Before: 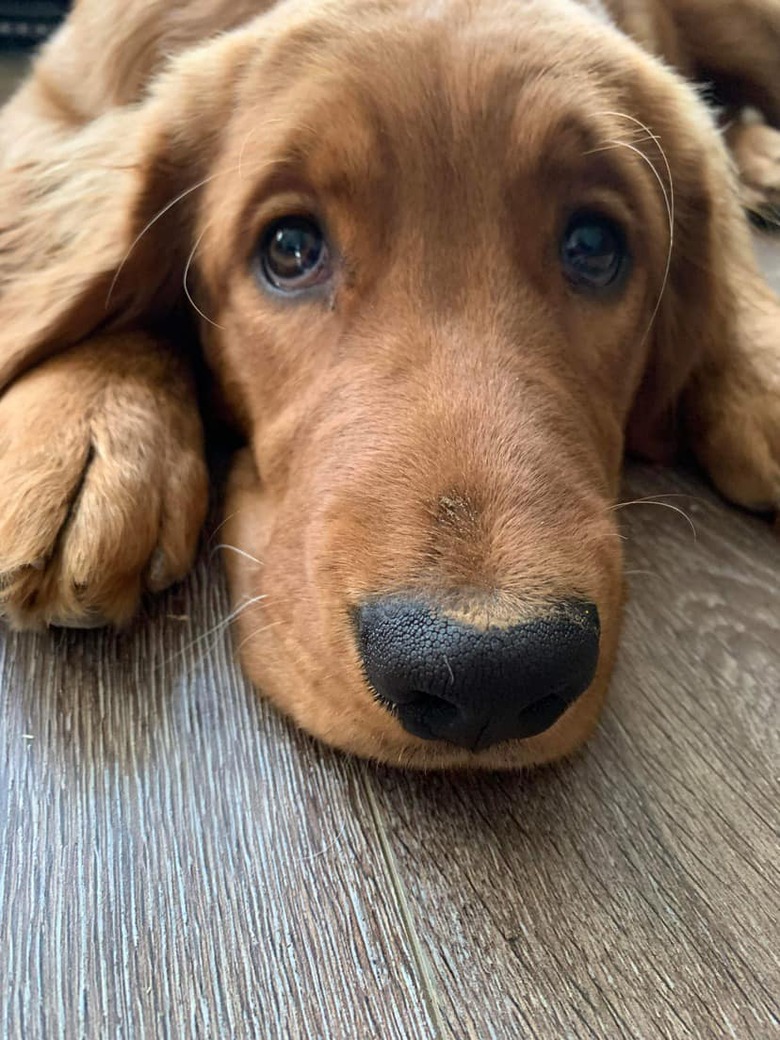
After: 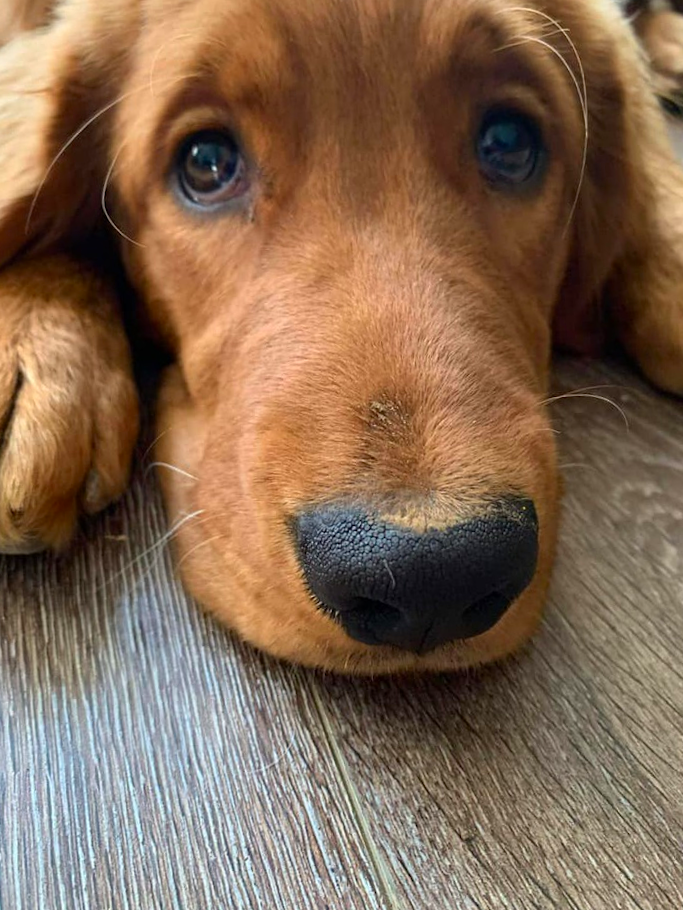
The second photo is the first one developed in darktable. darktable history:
color correction: highlights b* 0.023, saturation 1.29
contrast equalizer: y [[0.5 ×6], [0.5 ×6], [0.5, 0.5, 0.501, 0.545, 0.707, 0.863], [0 ×6], [0 ×6]], mix 0.301
crop and rotate: angle 3.39°, left 5.666%, top 5.686%
